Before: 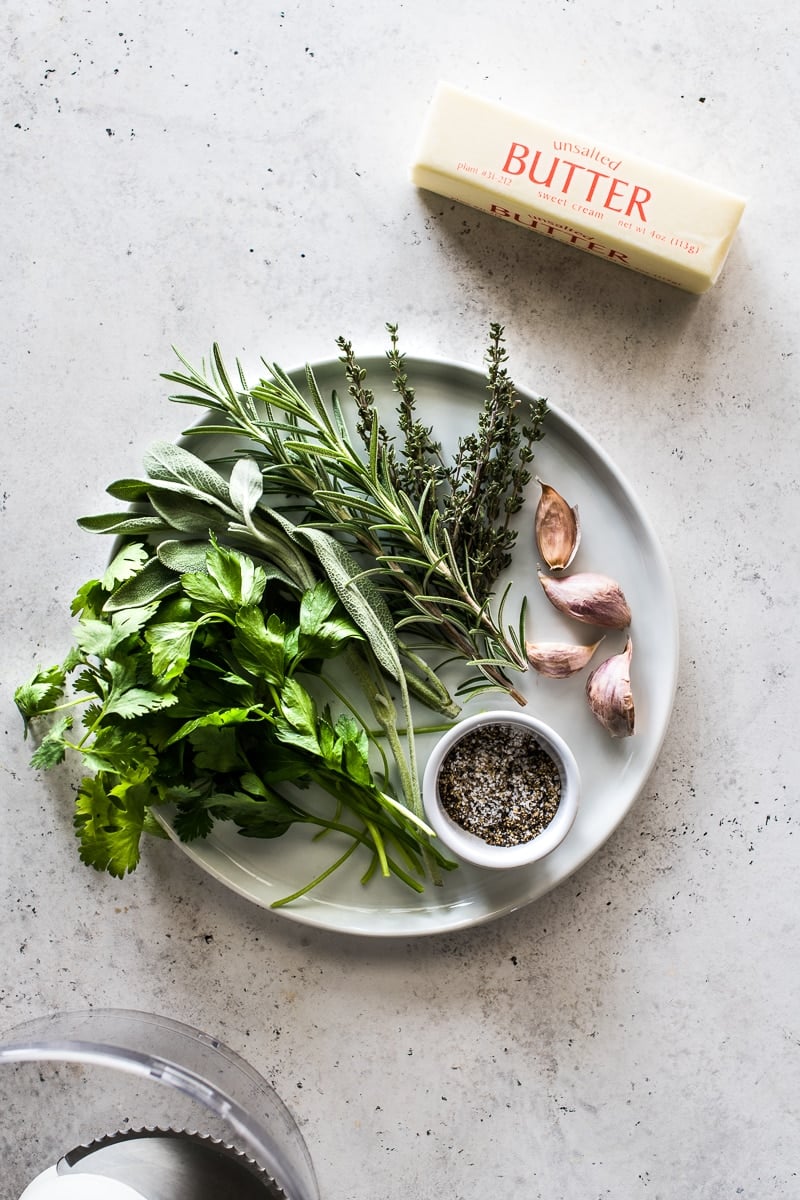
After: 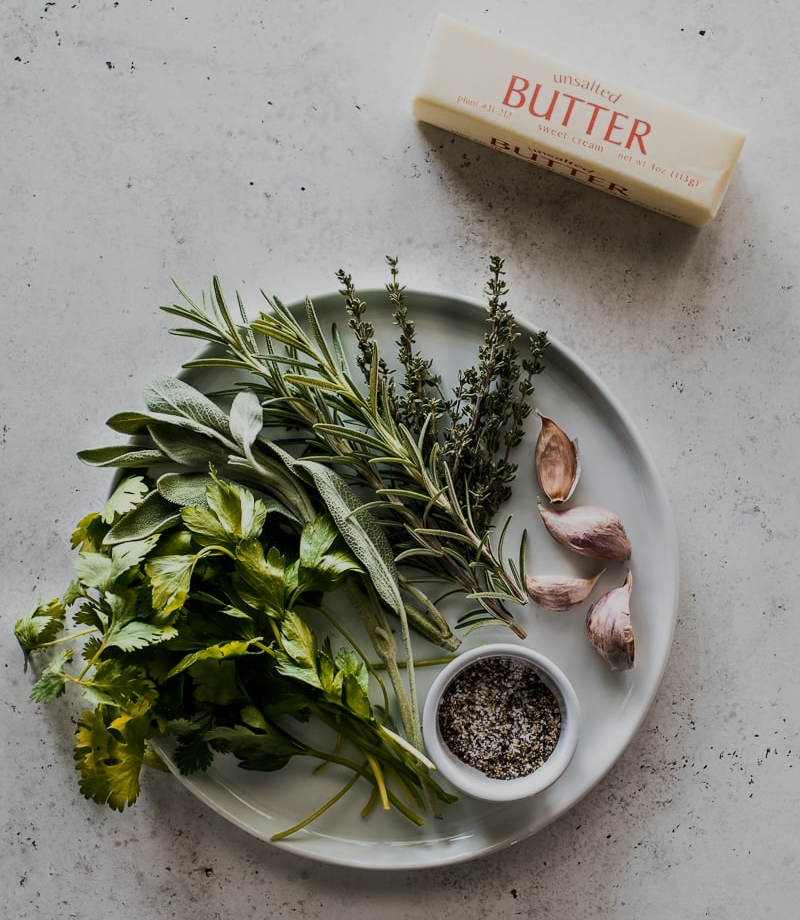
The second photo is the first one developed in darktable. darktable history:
crop: top 5.667%, bottom 17.637%
exposure: black level correction 0, exposure -0.766 EV, compensate highlight preservation false
contrast brightness saturation: saturation -0.05
color zones: curves: ch2 [(0, 0.5) (0.143, 0.5) (0.286, 0.416) (0.429, 0.5) (0.571, 0.5) (0.714, 0.5) (0.857, 0.5) (1, 0.5)]
